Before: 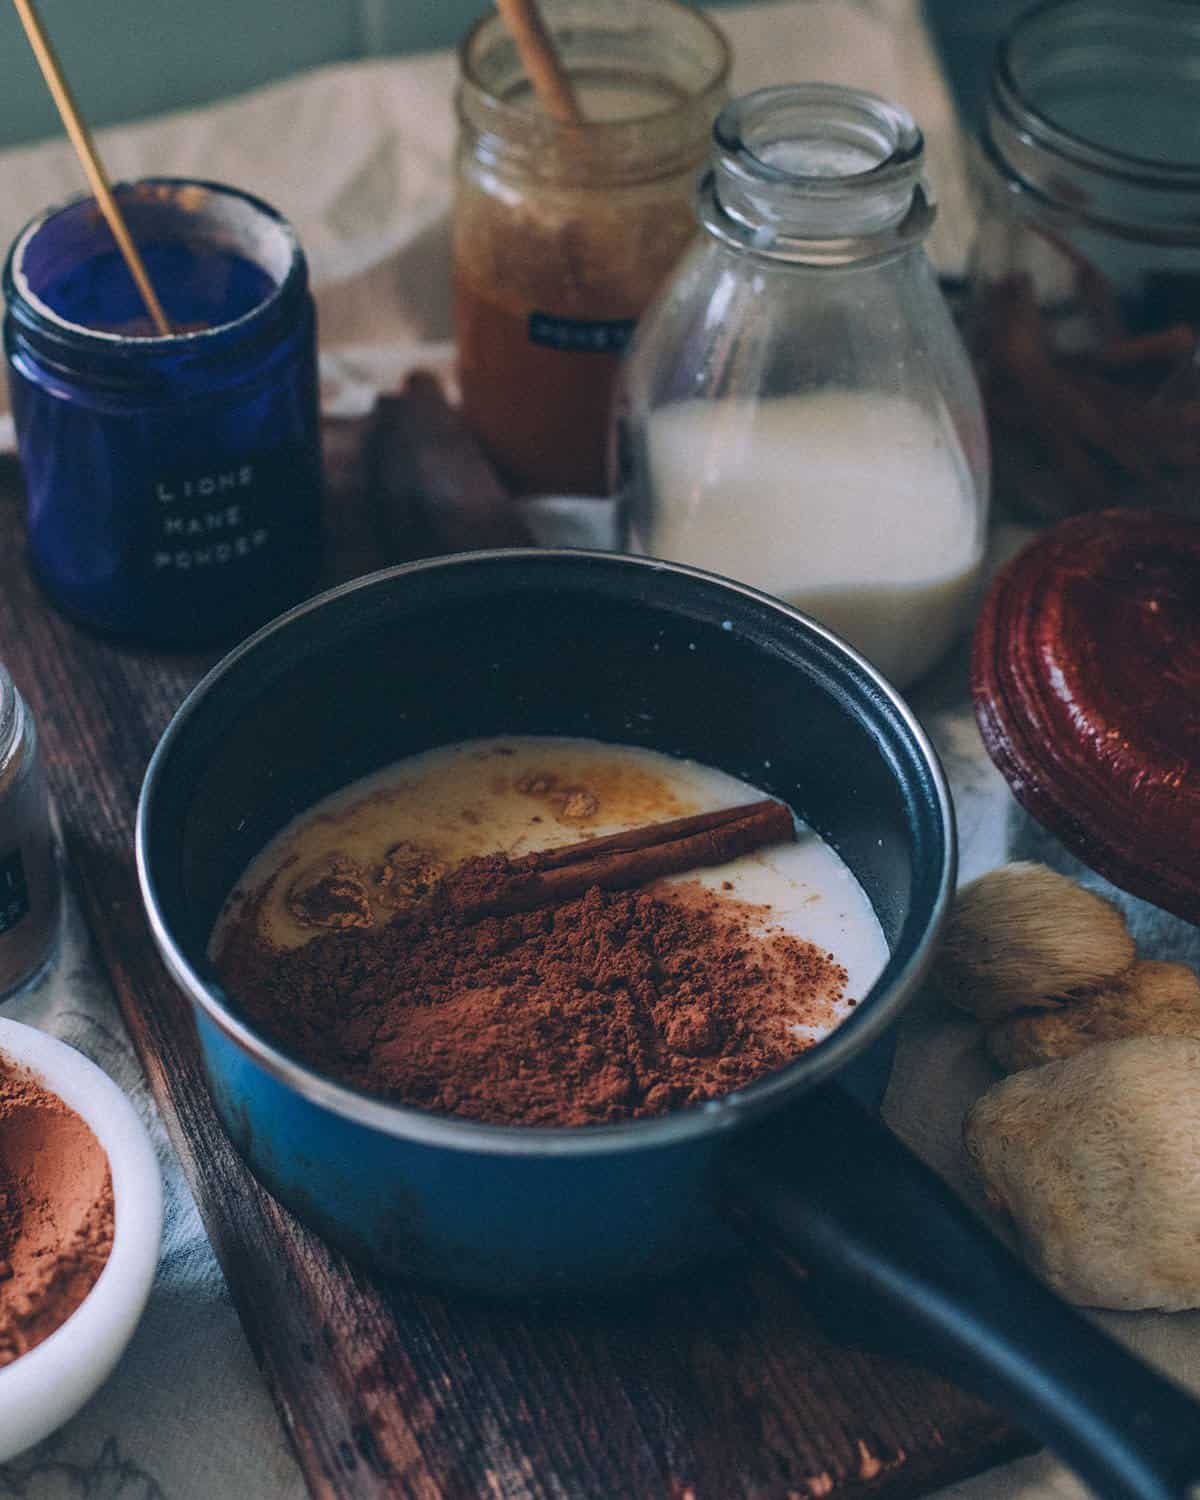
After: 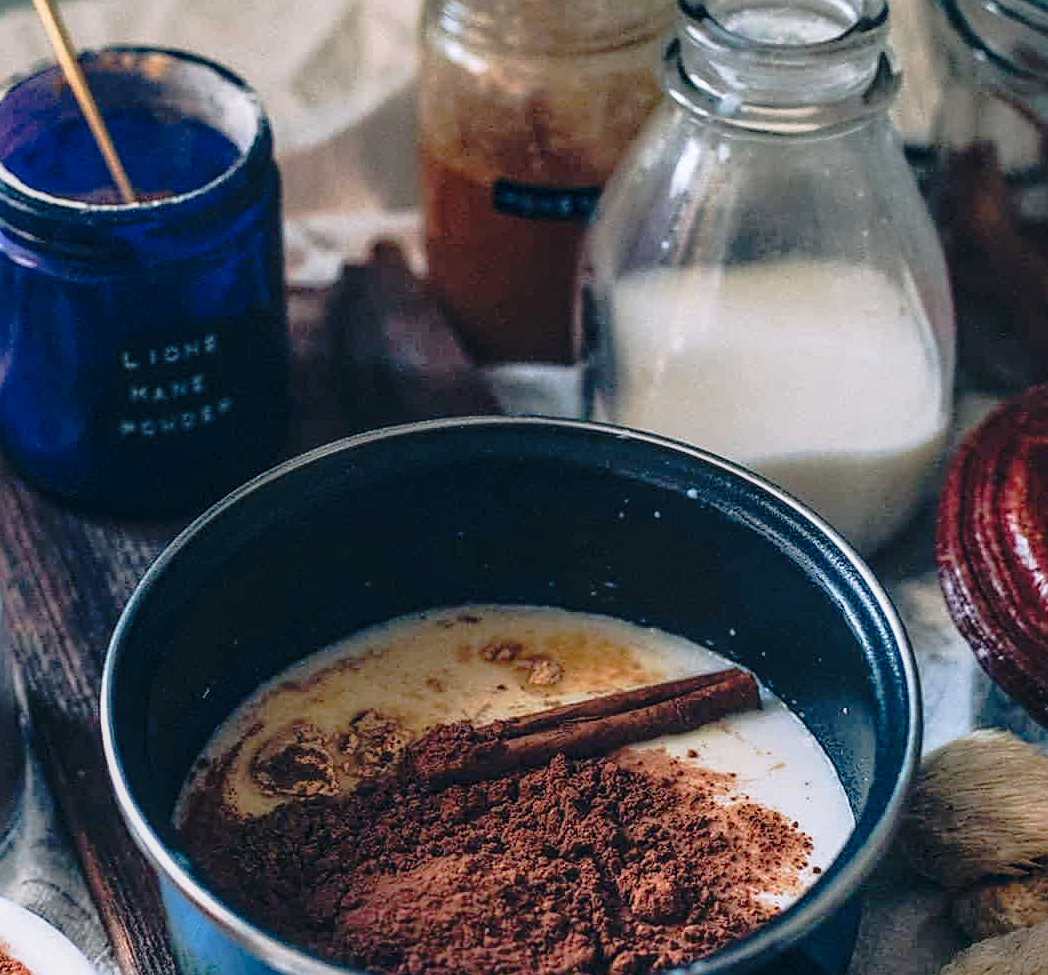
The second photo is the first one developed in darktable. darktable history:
sharpen: on, module defaults
contrast brightness saturation: saturation -0.069
crop: left 2.96%, top 8.862%, right 9.627%, bottom 26.127%
tone curve: curves: ch0 [(0, 0.015) (0.091, 0.055) (0.184, 0.159) (0.304, 0.382) (0.492, 0.579) (0.628, 0.755) (0.832, 0.932) (0.984, 0.963)]; ch1 [(0, 0) (0.34, 0.235) (0.46, 0.46) (0.515, 0.502) (0.553, 0.567) (0.764, 0.815) (1, 1)]; ch2 [(0, 0) (0.44, 0.458) (0.479, 0.492) (0.524, 0.507) (0.557, 0.567) (0.673, 0.699) (1, 1)], preserve colors none
local contrast: on, module defaults
